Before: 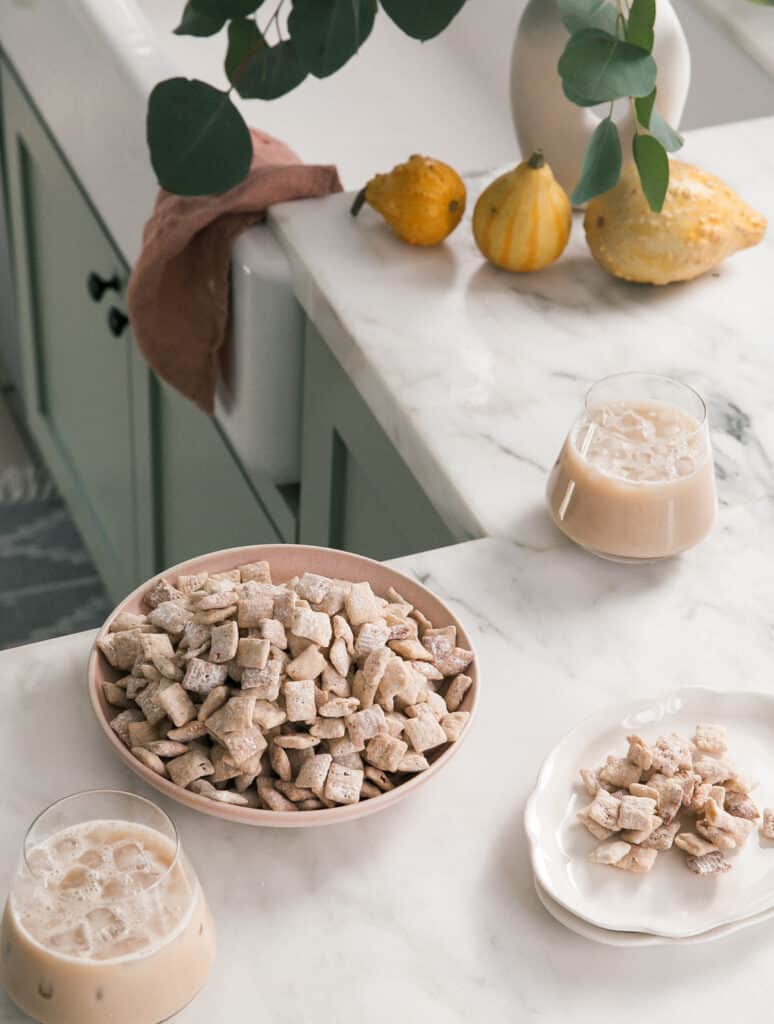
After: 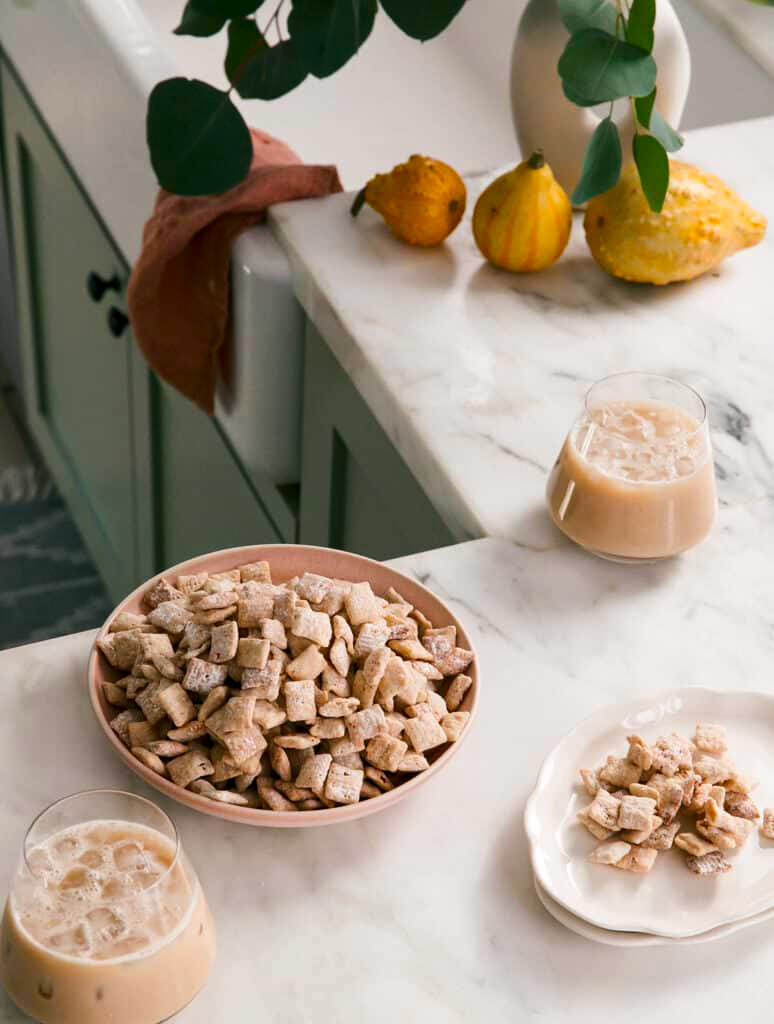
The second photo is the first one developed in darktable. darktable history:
color balance rgb: highlights gain › chroma 0.183%, highlights gain › hue 330.64°, global offset › luminance -0.247%, linear chroma grading › global chroma 8.681%, perceptual saturation grading › global saturation 19.715%
contrast brightness saturation: contrast 0.12, brightness -0.119, saturation 0.195
